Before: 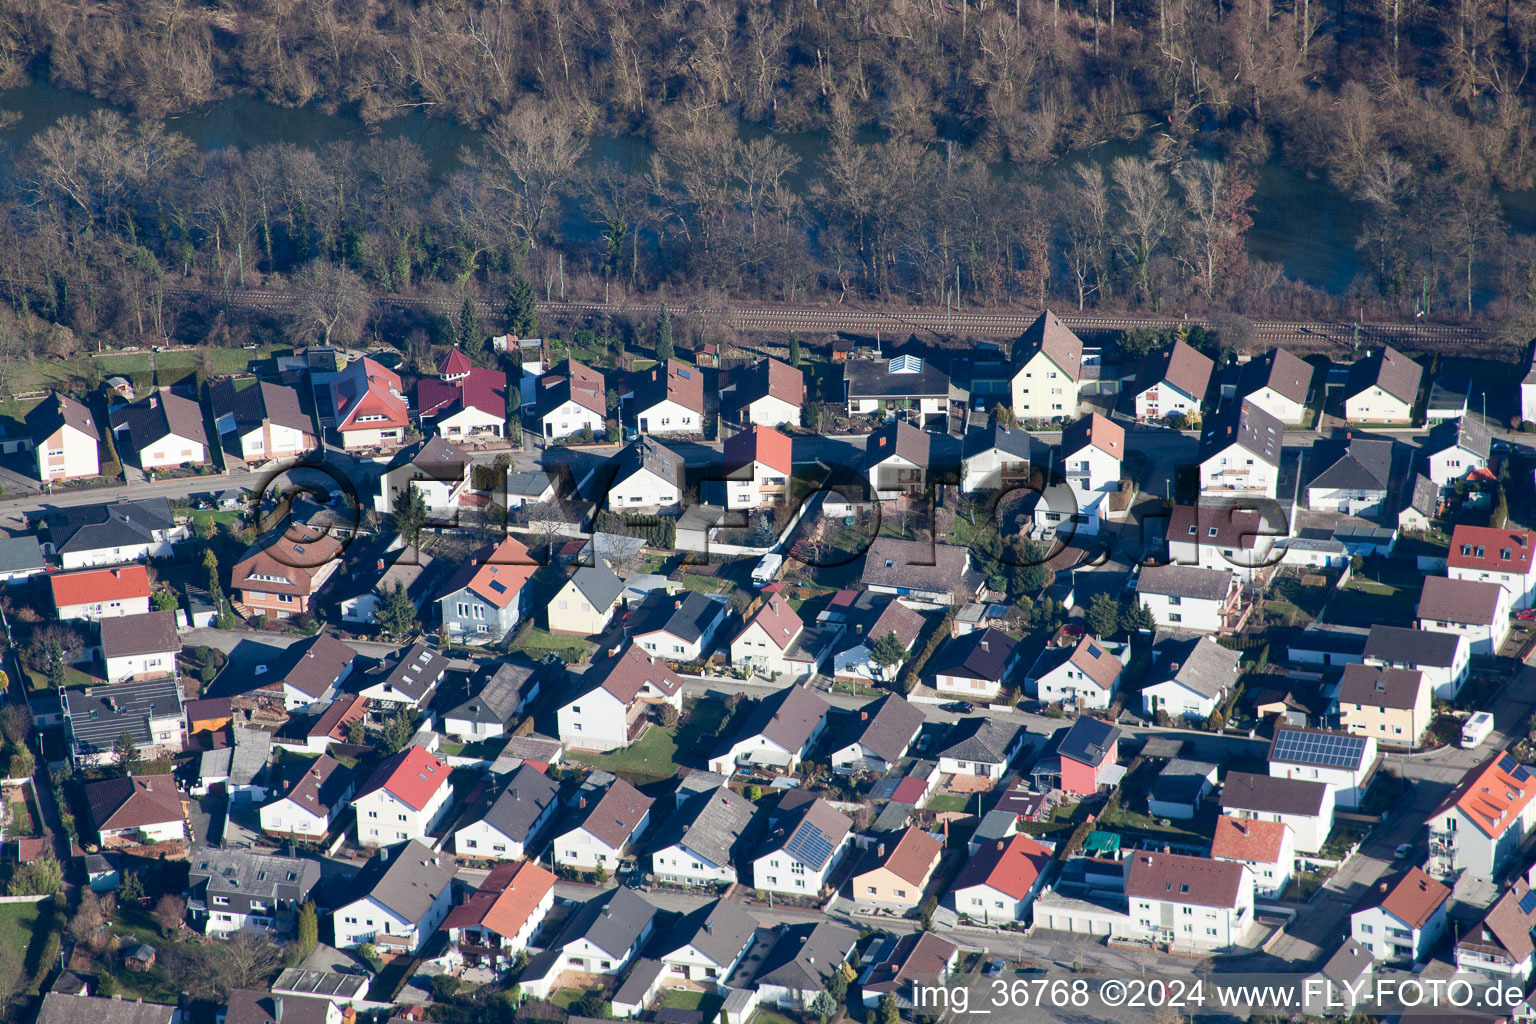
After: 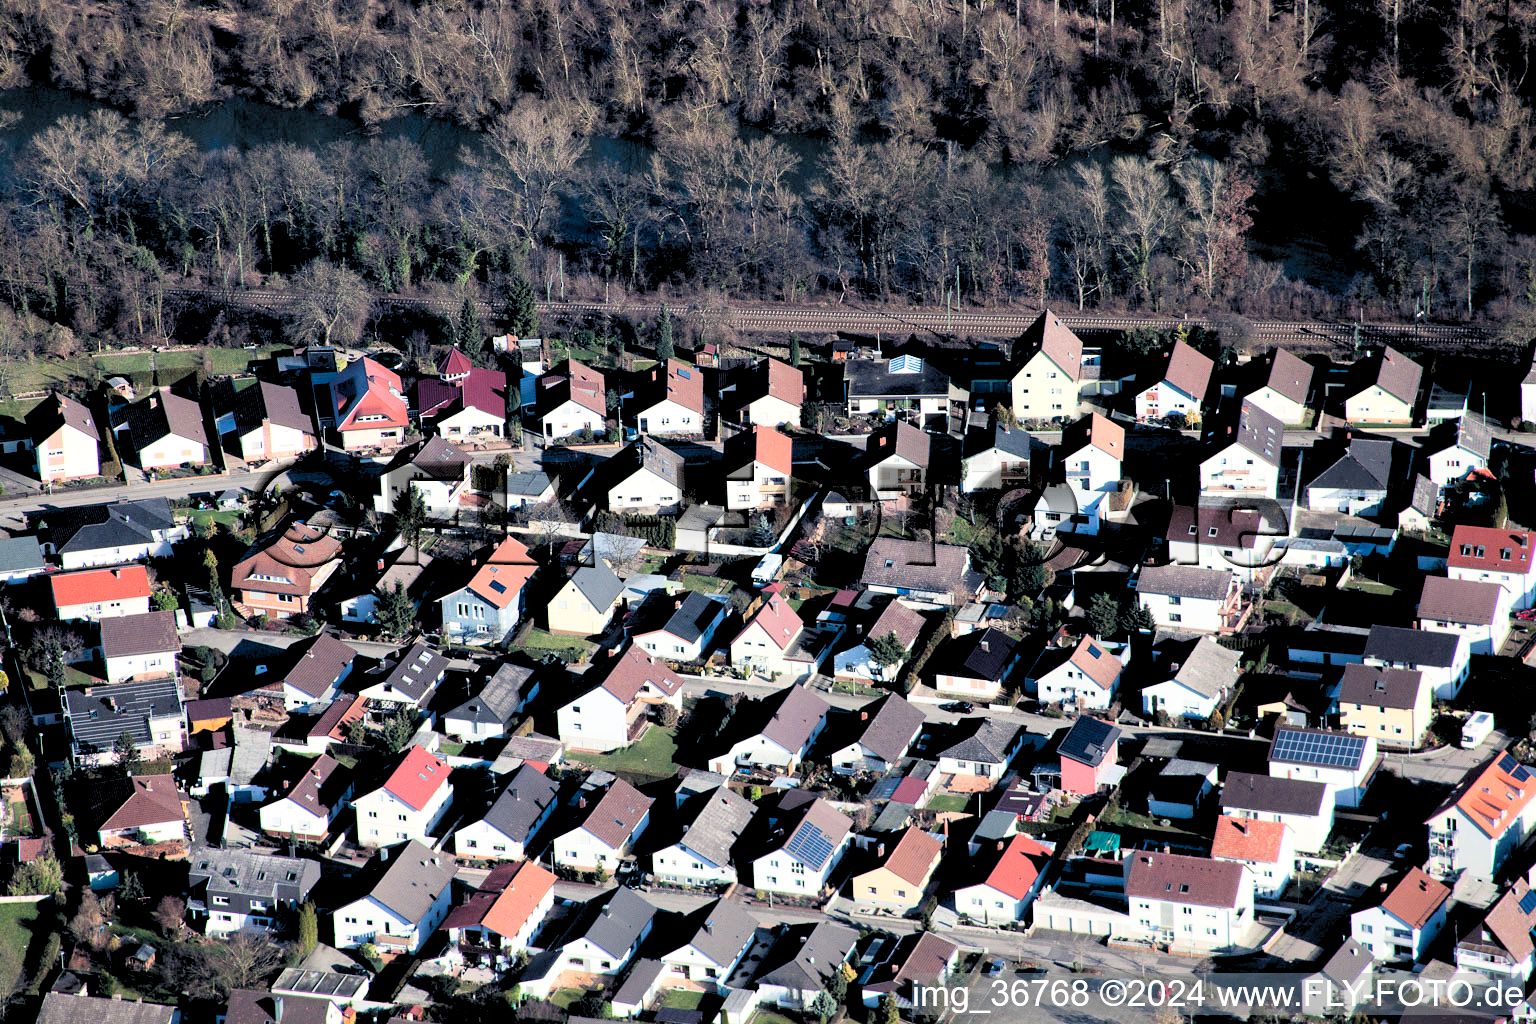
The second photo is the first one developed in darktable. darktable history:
contrast brightness saturation: contrast 0.2, brightness 0.16, saturation 0.22
rgb levels: levels [[0.034, 0.472, 0.904], [0, 0.5, 1], [0, 0.5, 1]]
